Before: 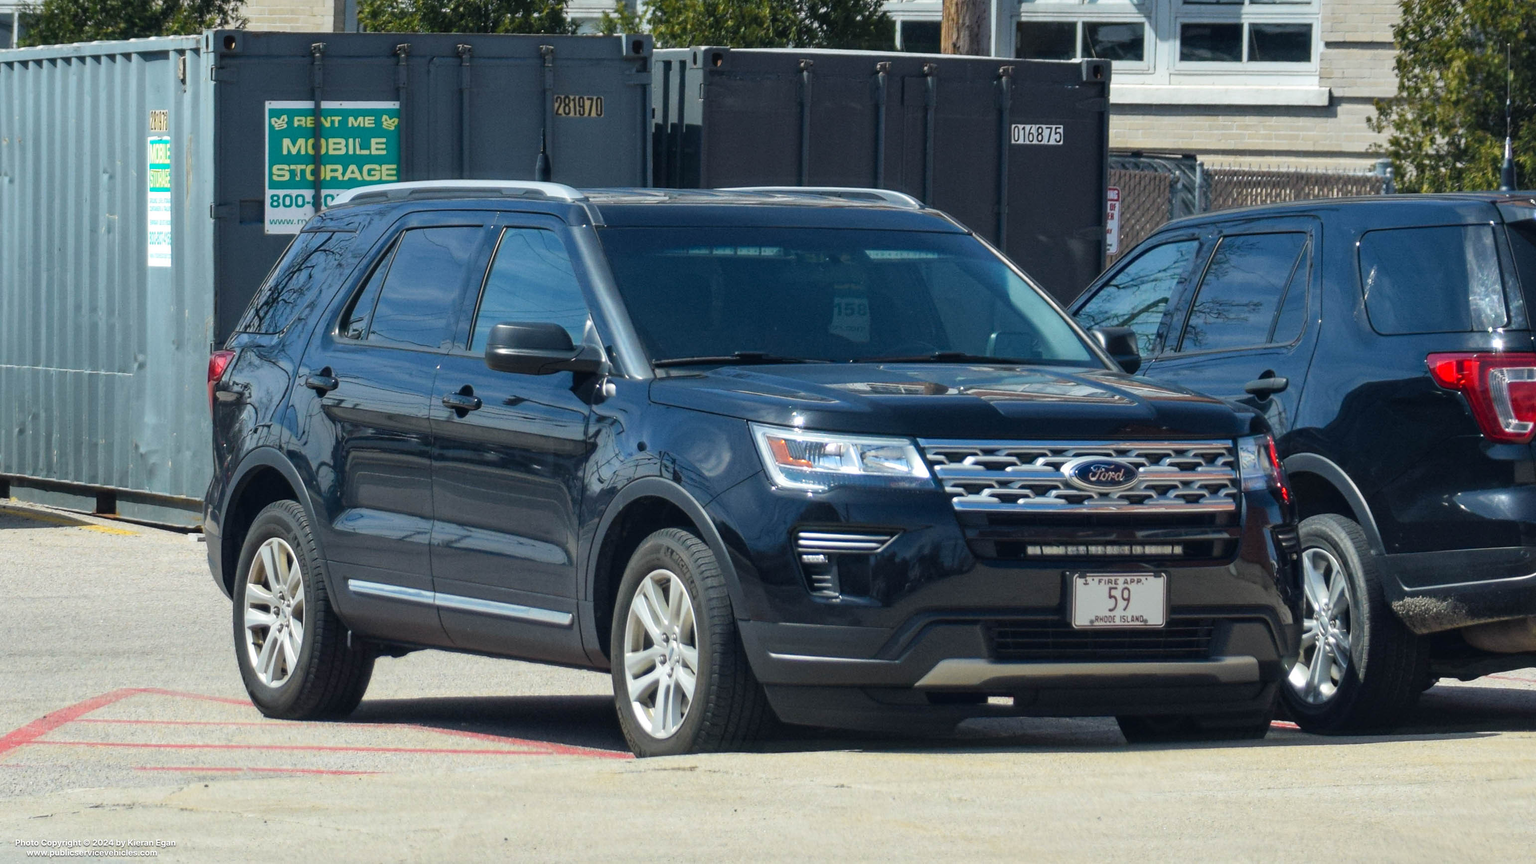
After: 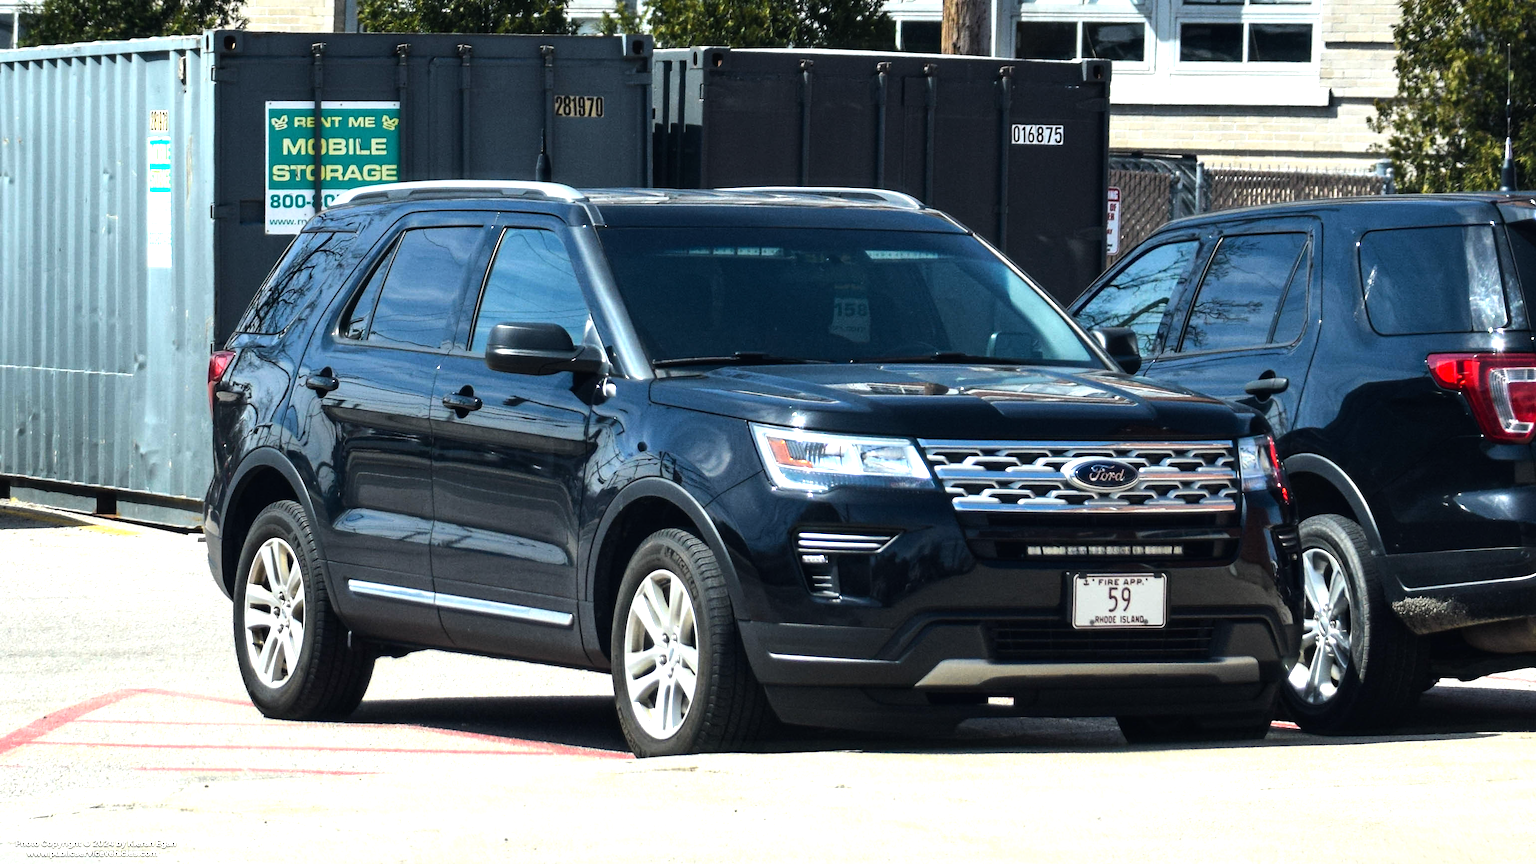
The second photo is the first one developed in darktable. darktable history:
tone equalizer: -8 EV -1.06 EV, -7 EV -1.02 EV, -6 EV -0.847 EV, -5 EV -0.596 EV, -3 EV 0.552 EV, -2 EV 0.85 EV, -1 EV 1 EV, +0 EV 1.06 EV, edges refinement/feathering 500, mask exposure compensation -1.57 EV, preserve details no
